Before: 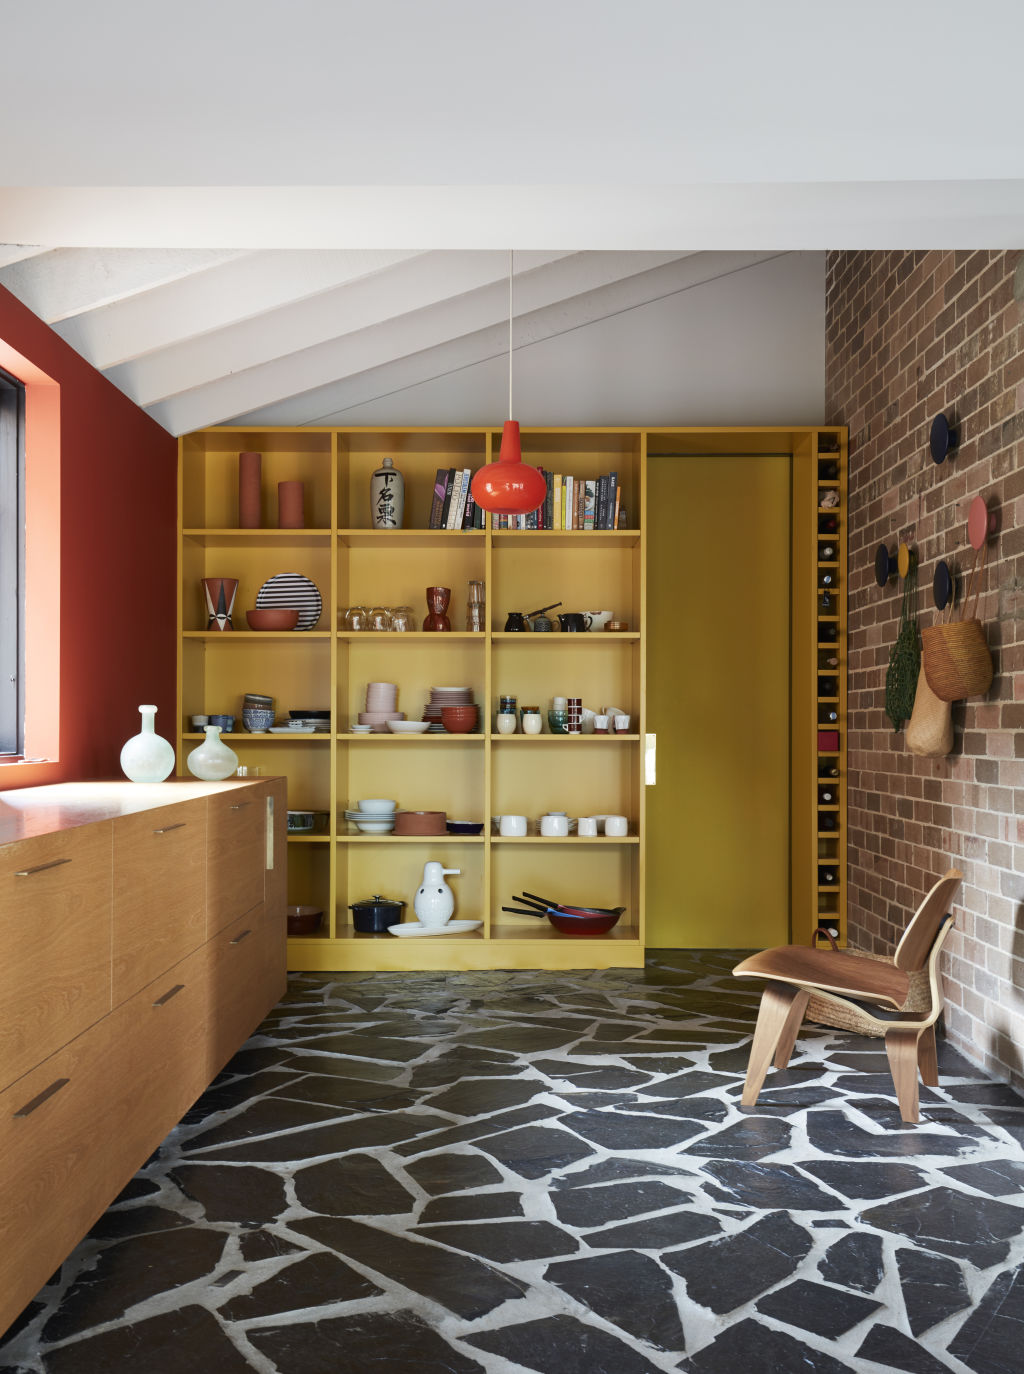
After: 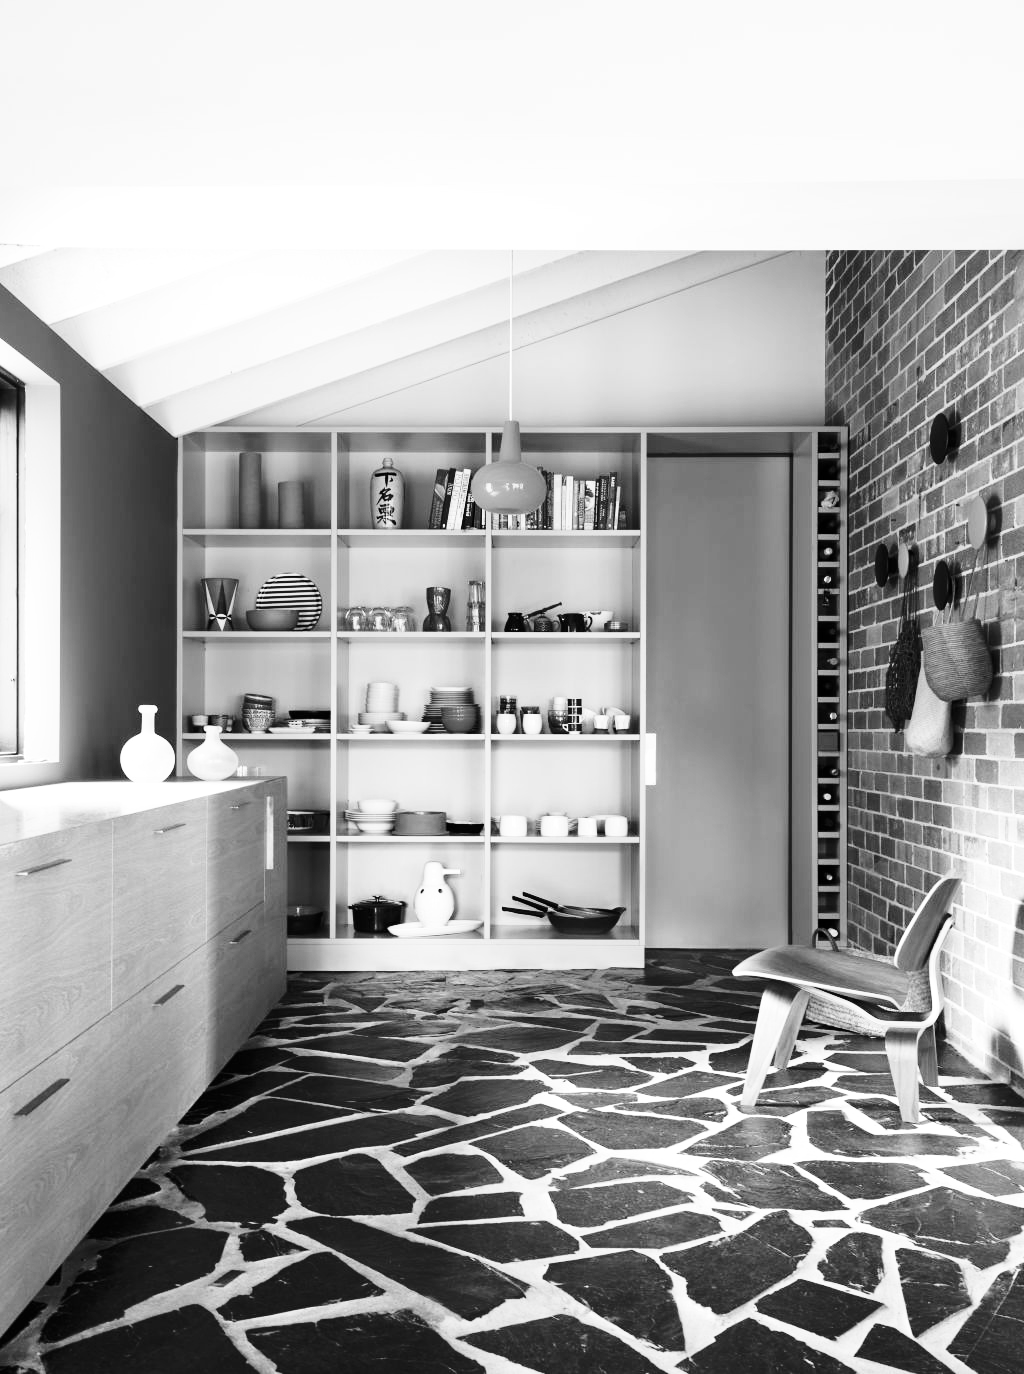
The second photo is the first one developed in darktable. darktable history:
monochrome: on, module defaults
tone equalizer: -8 EV -0.417 EV, -7 EV -0.389 EV, -6 EV -0.333 EV, -5 EV -0.222 EV, -3 EV 0.222 EV, -2 EV 0.333 EV, -1 EV 0.389 EV, +0 EV 0.417 EV, edges refinement/feathering 500, mask exposure compensation -1.57 EV, preserve details no
base curve: curves: ch0 [(0, 0) (0.032, 0.037) (0.105, 0.228) (0.435, 0.76) (0.856, 0.983) (1, 1)], preserve colors none
